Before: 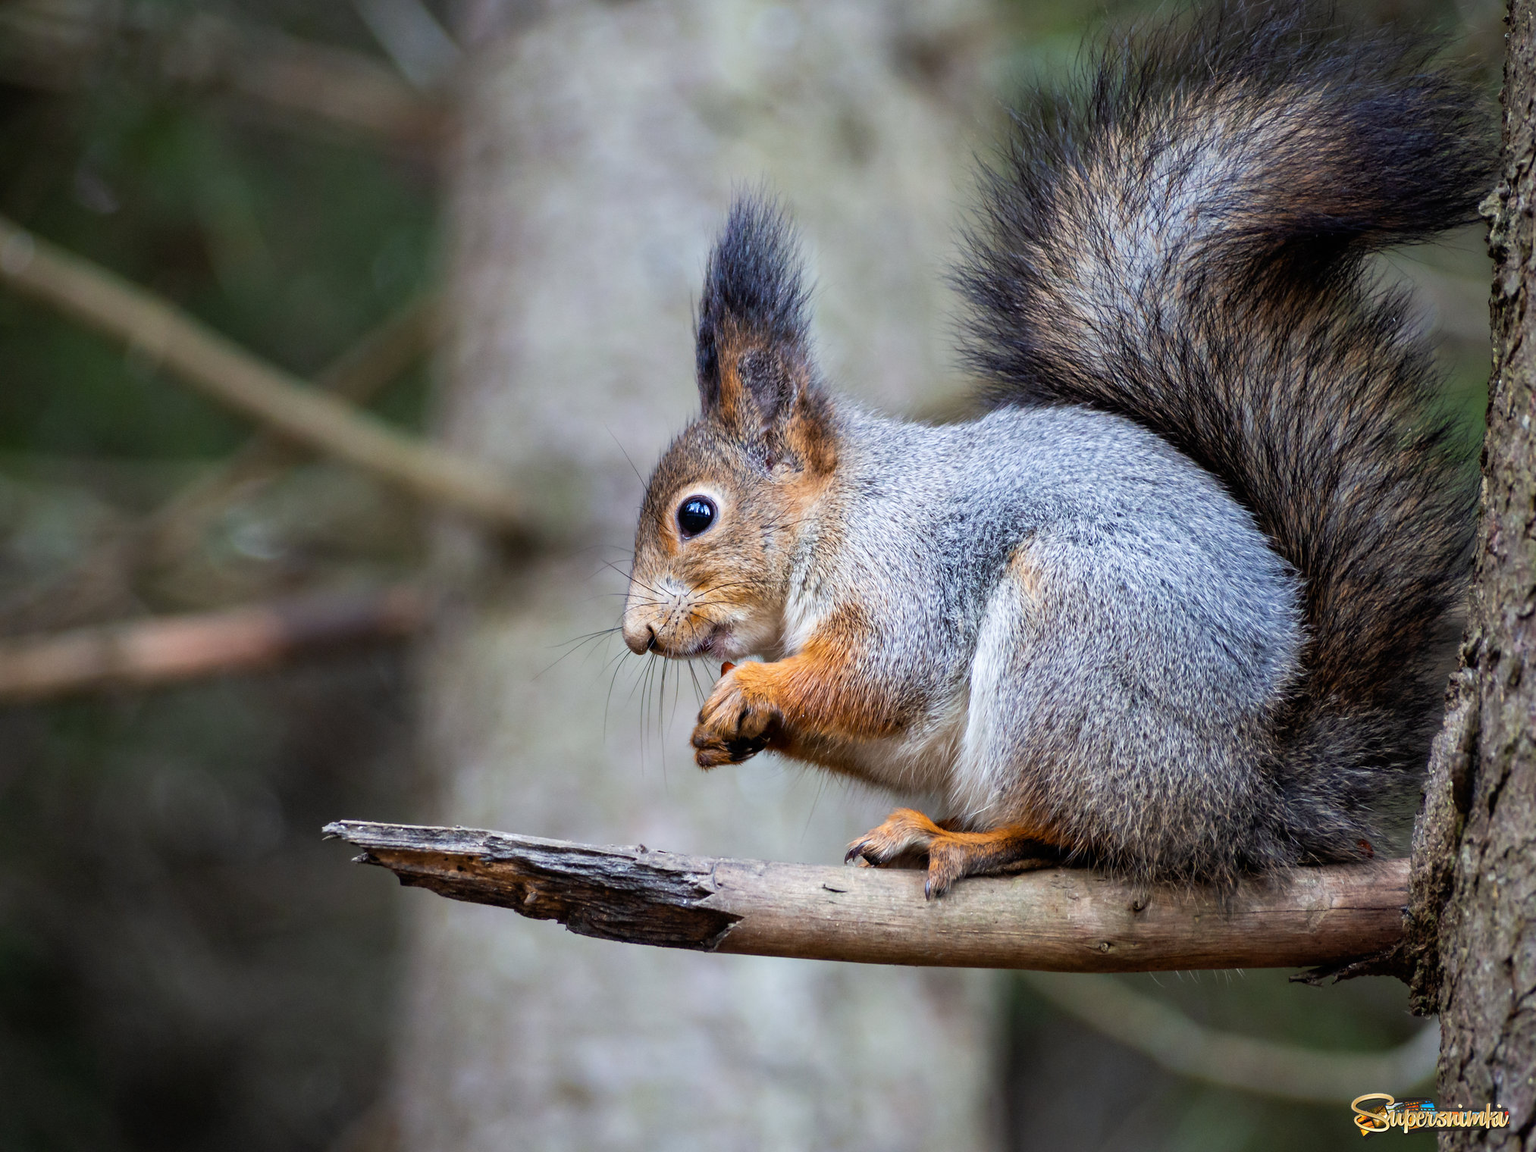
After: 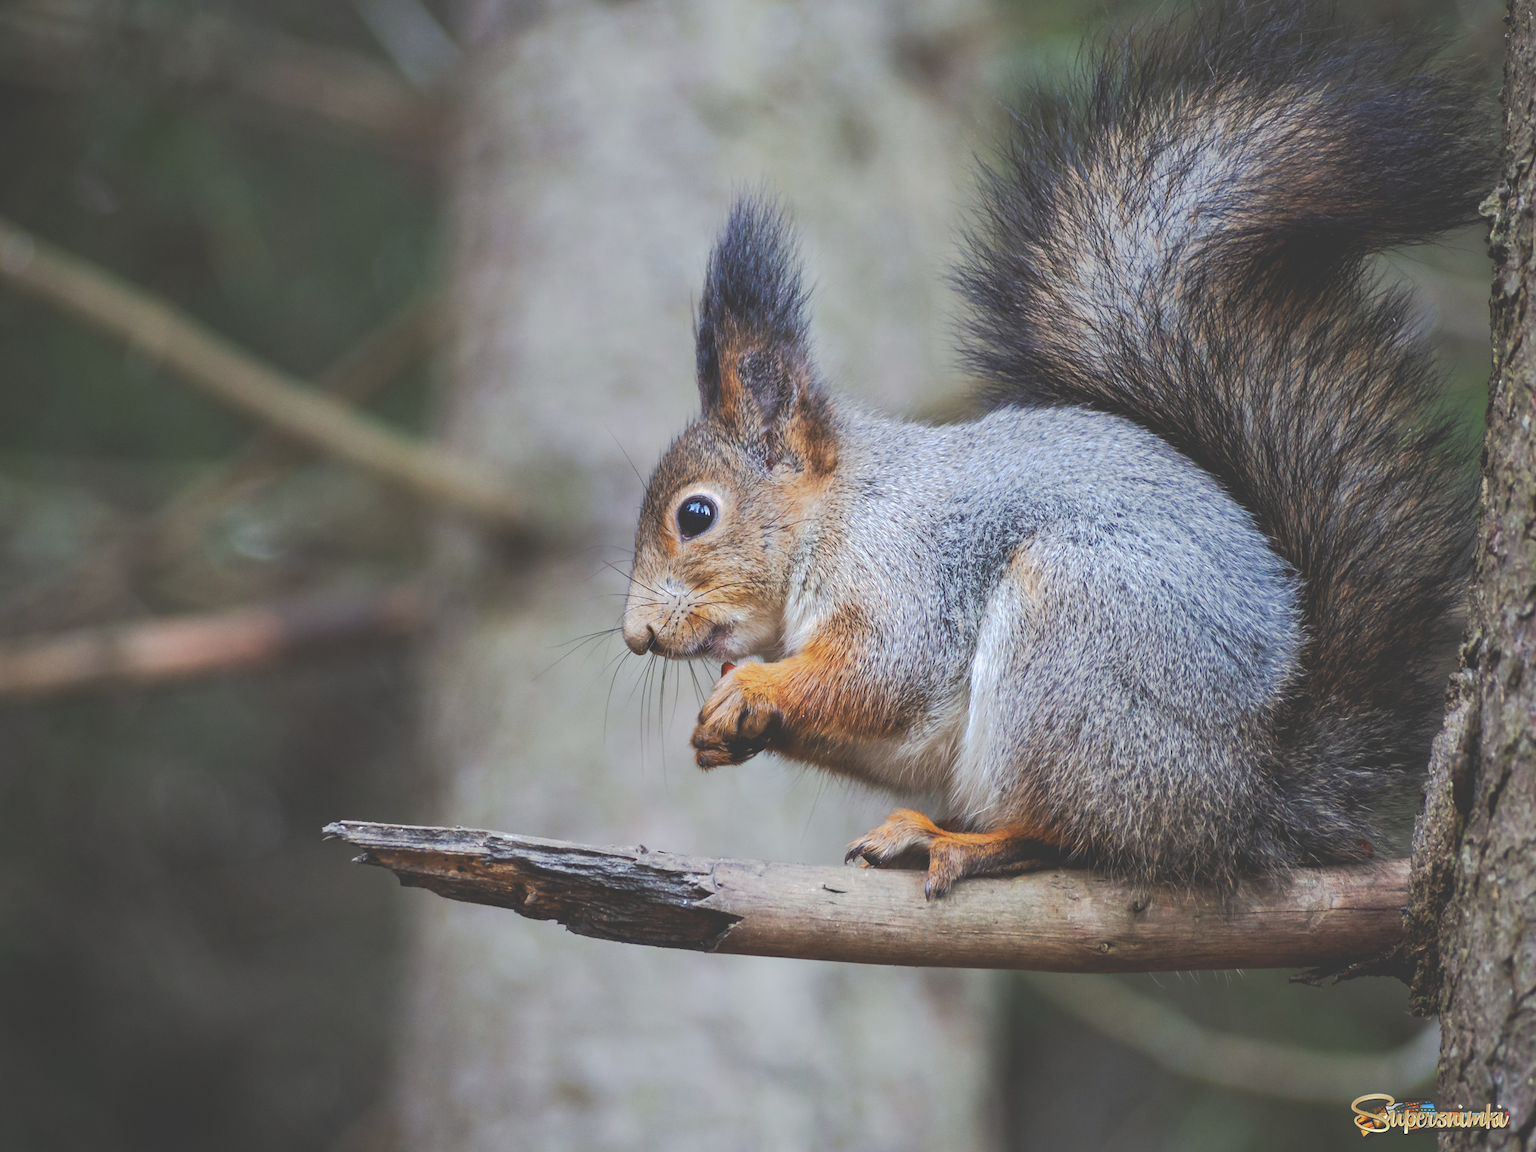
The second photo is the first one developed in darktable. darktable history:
exposure: black level correction -0.03, compensate highlight preservation false
tone curve: curves: ch0 [(0, 0) (0.003, 0.08) (0.011, 0.088) (0.025, 0.104) (0.044, 0.122) (0.069, 0.141) (0.1, 0.161) (0.136, 0.181) (0.177, 0.209) (0.224, 0.246) (0.277, 0.293) (0.335, 0.343) (0.399, 0.399) (0.468, 0.464) (0.543, 0.54) (0.623, 0.616) (0.709, 0.694) (0.801, 0.757) (0.898, 0.821) (1, 1)], preserve colors none
